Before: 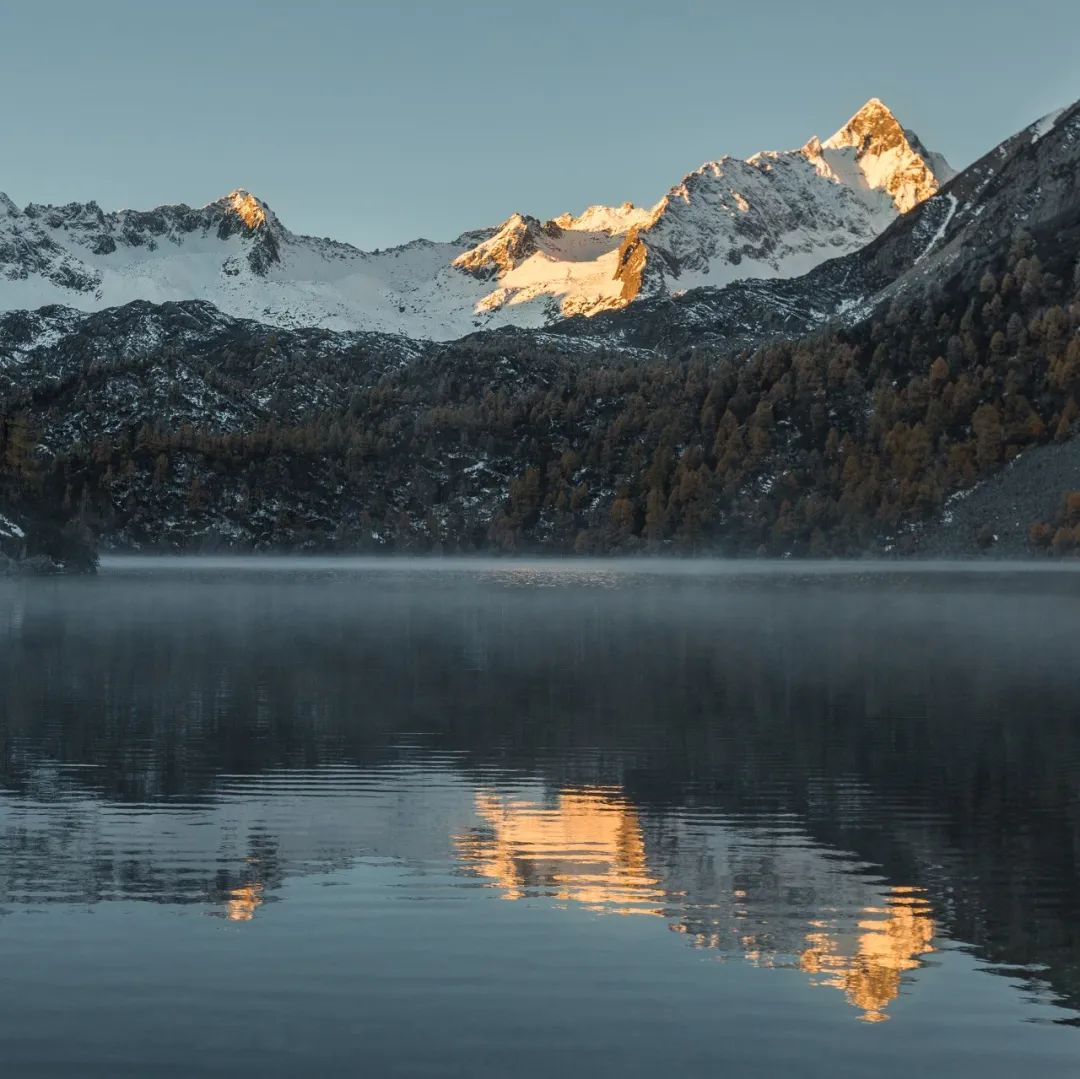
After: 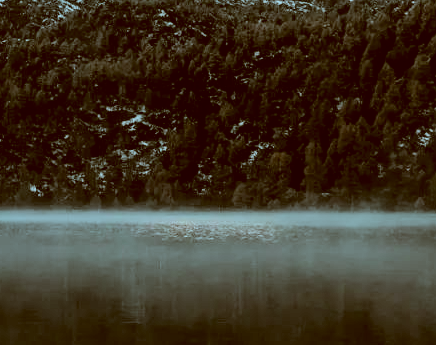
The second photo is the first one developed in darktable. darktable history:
filmic rgb: black relative exposure -5 EV, white relative exposure 3.5 EV, hardness 3.19, contrast 1.3, highlights saturation mix -50%
contrast brightness saturation: contrast 0.14, brightness 0.21
local contrast: mode bilateral grid, contrast 20, coarseness 50, detail 120%, midtone range 0.2
crop: left 31.751%, top 32.172%, right 27.8%, bottom 35.83%
color correction: highlights a* -14.62, highlights b* -16.22, shadows a* 10.12, shadows b* 29.4
